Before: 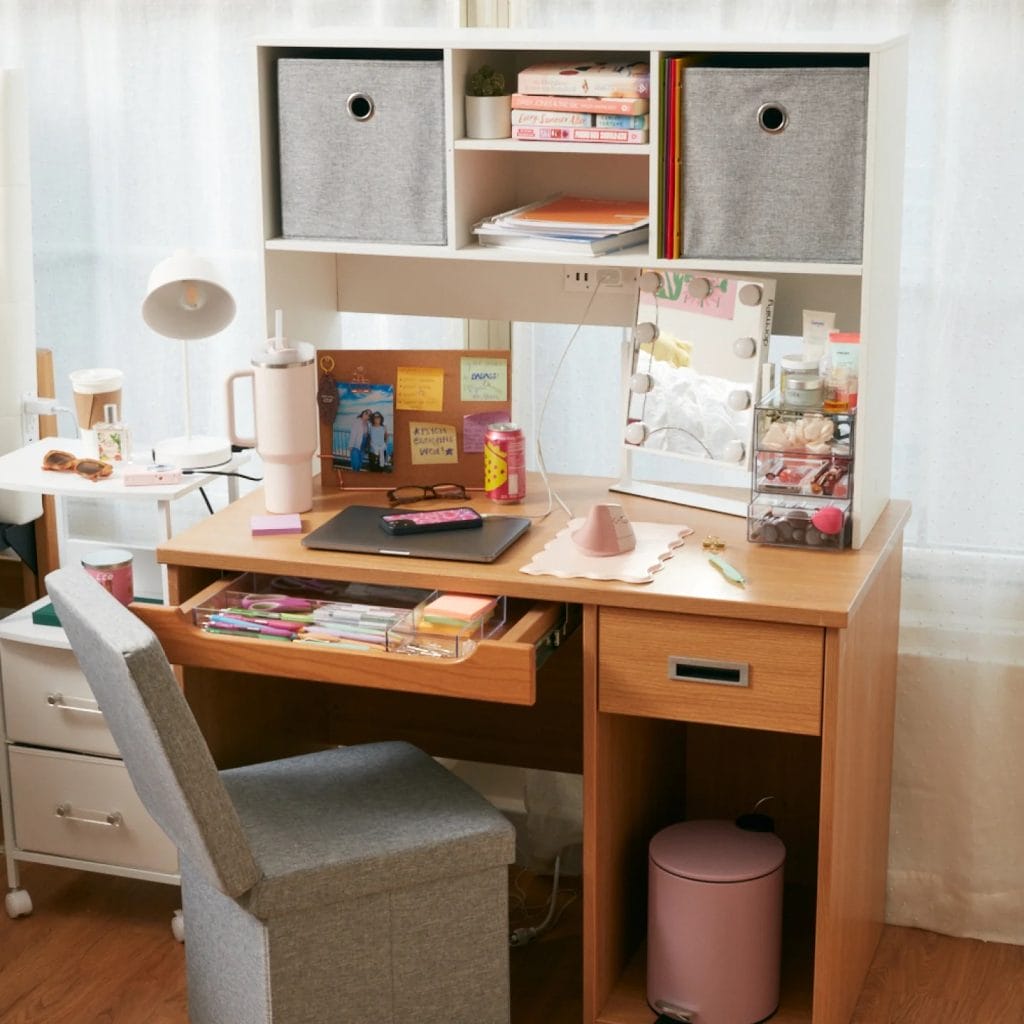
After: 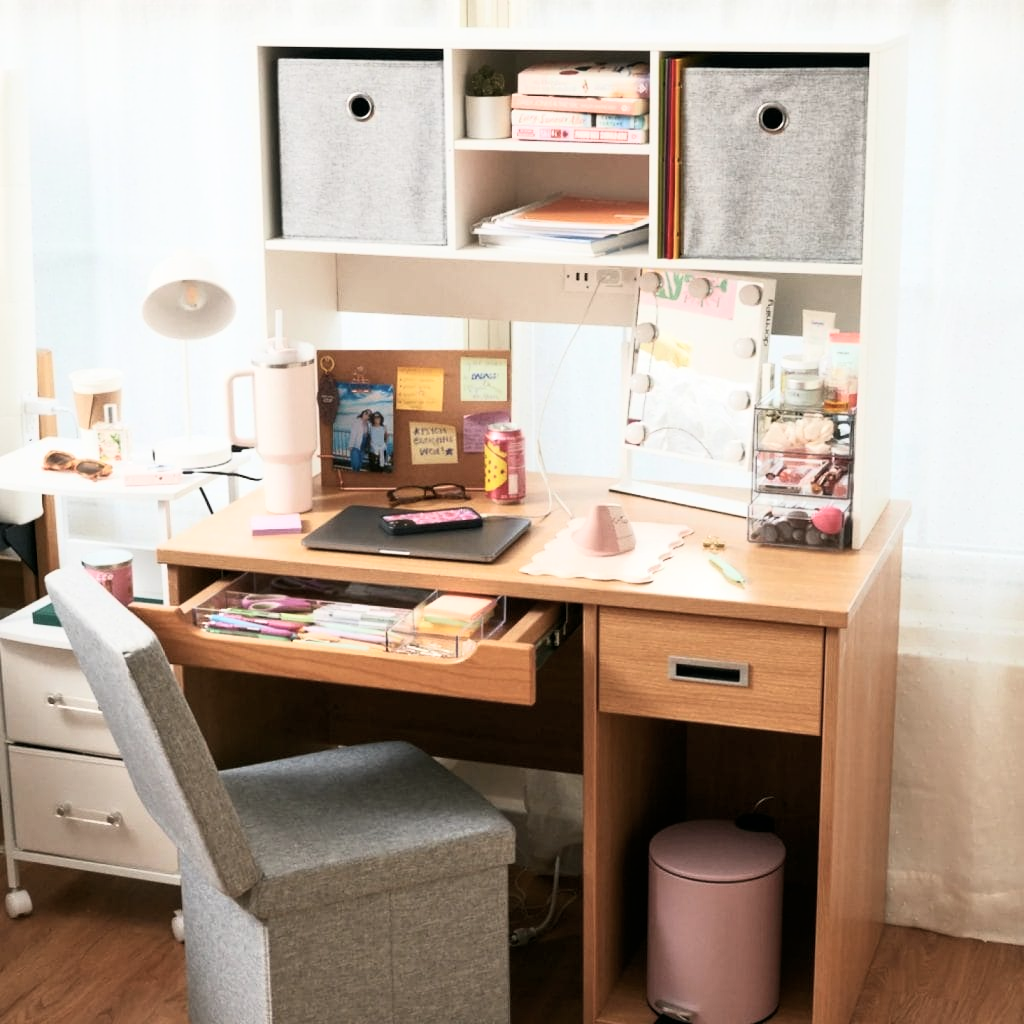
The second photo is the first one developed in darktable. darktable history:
contrast brightness saturation: contrast 0.06, brightness -0.01, saturation -0.23
base curve: curves: ch0 [(0, 0) (0.005, 0.002) (0.193, 0.295) (0.399, 0.664) (0.75, 0.928) (1, 1)]
